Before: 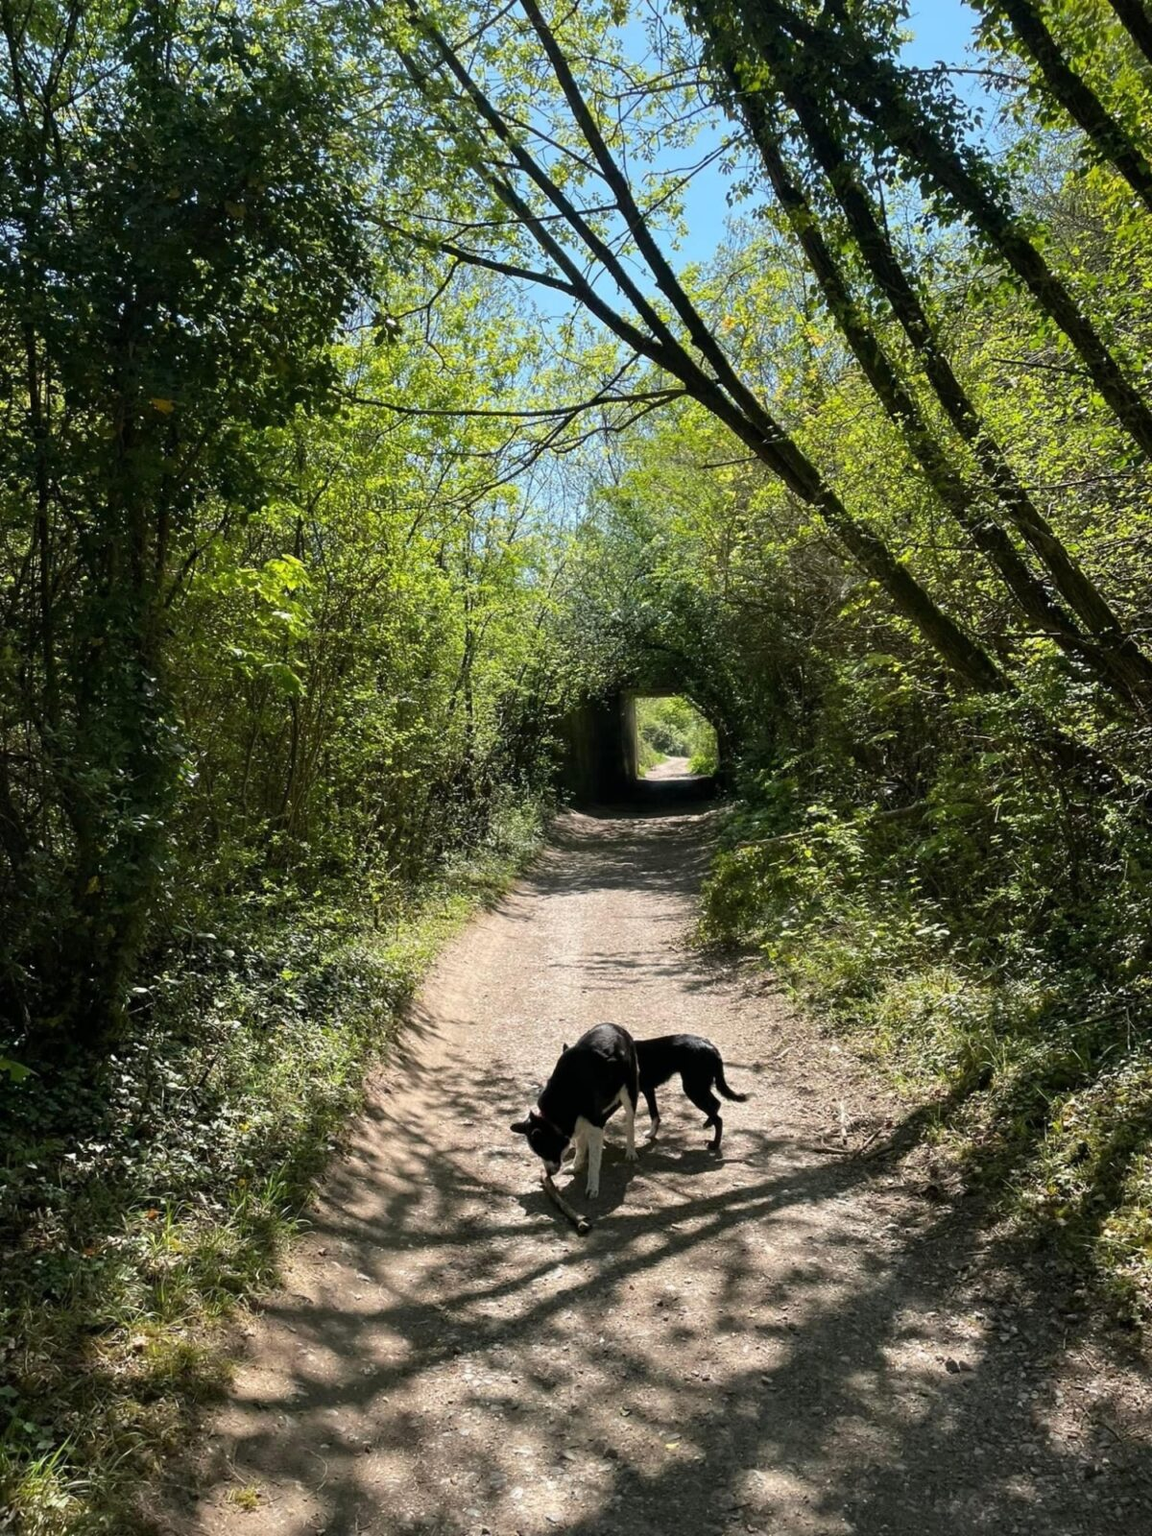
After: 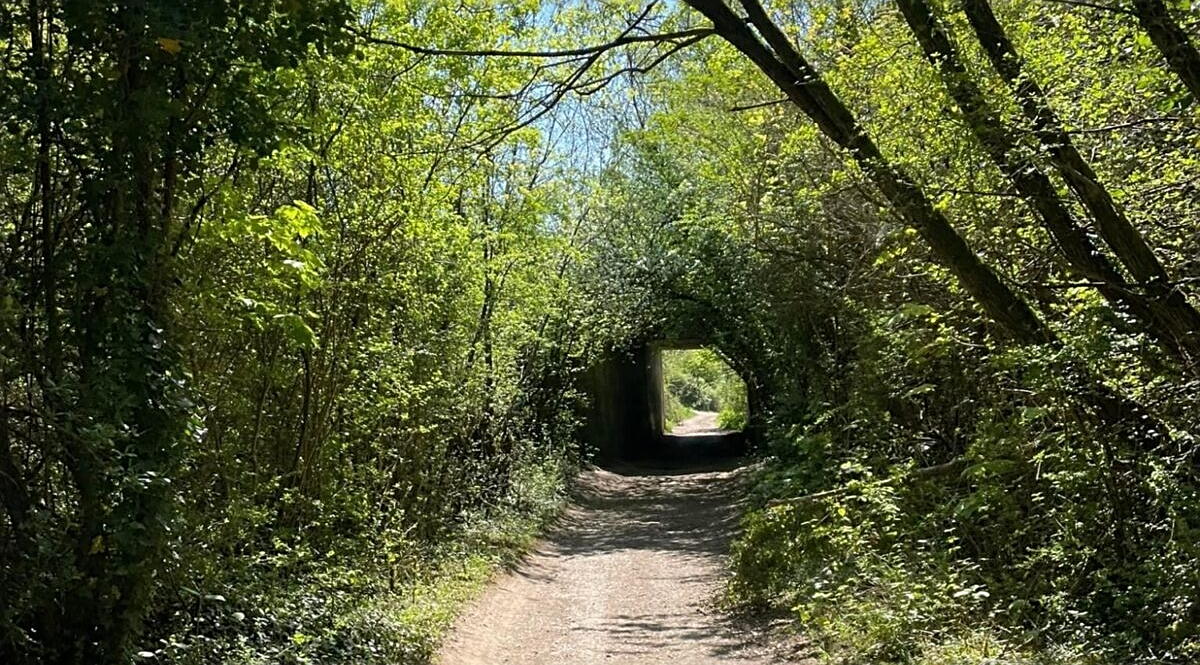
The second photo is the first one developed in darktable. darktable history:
sharpen: on, module defaults
crop and rotate: top 23.612%, bottom 34.821%
